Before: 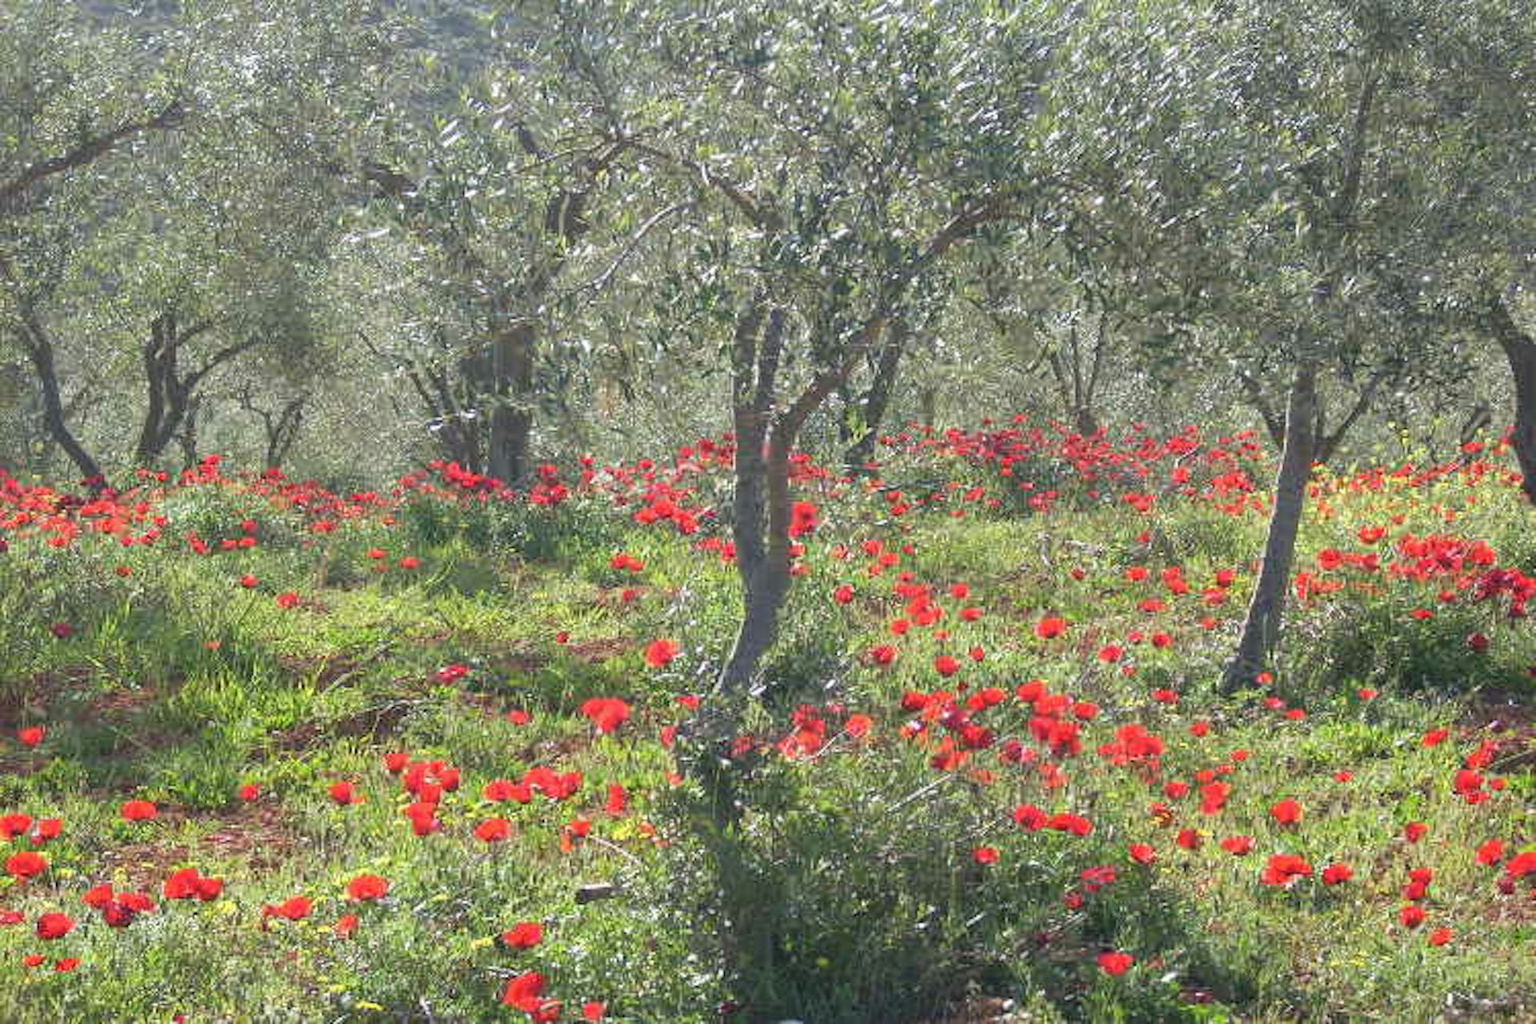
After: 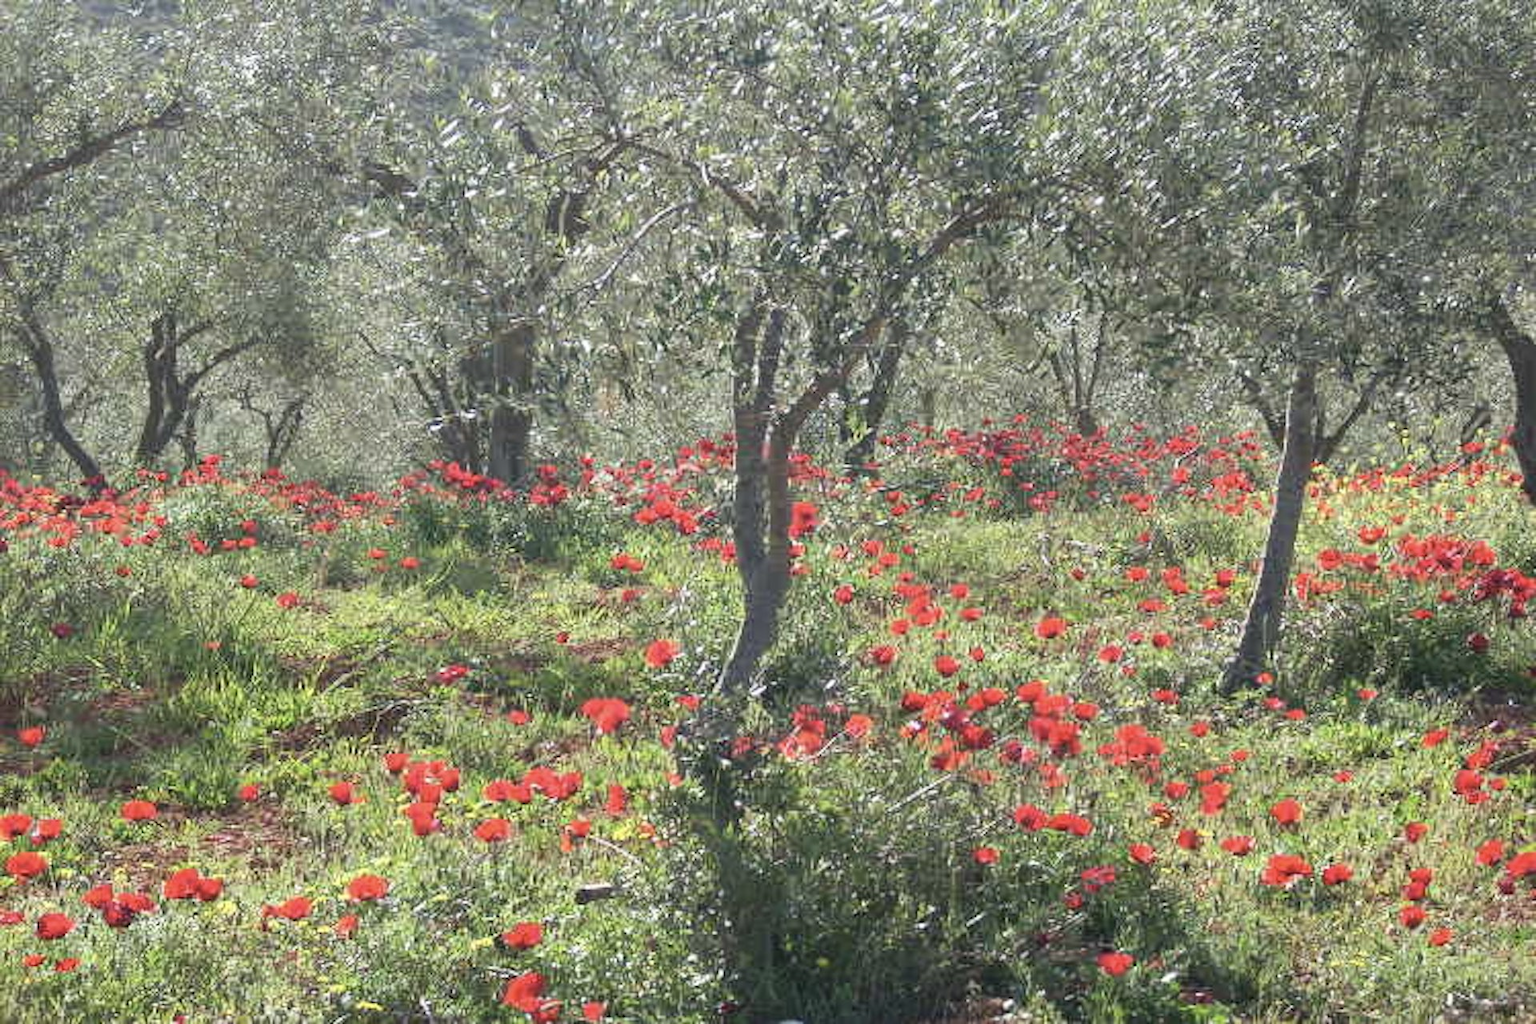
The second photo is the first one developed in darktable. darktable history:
contrast brightness saturation: contrast 0.112, saturation -0.179
